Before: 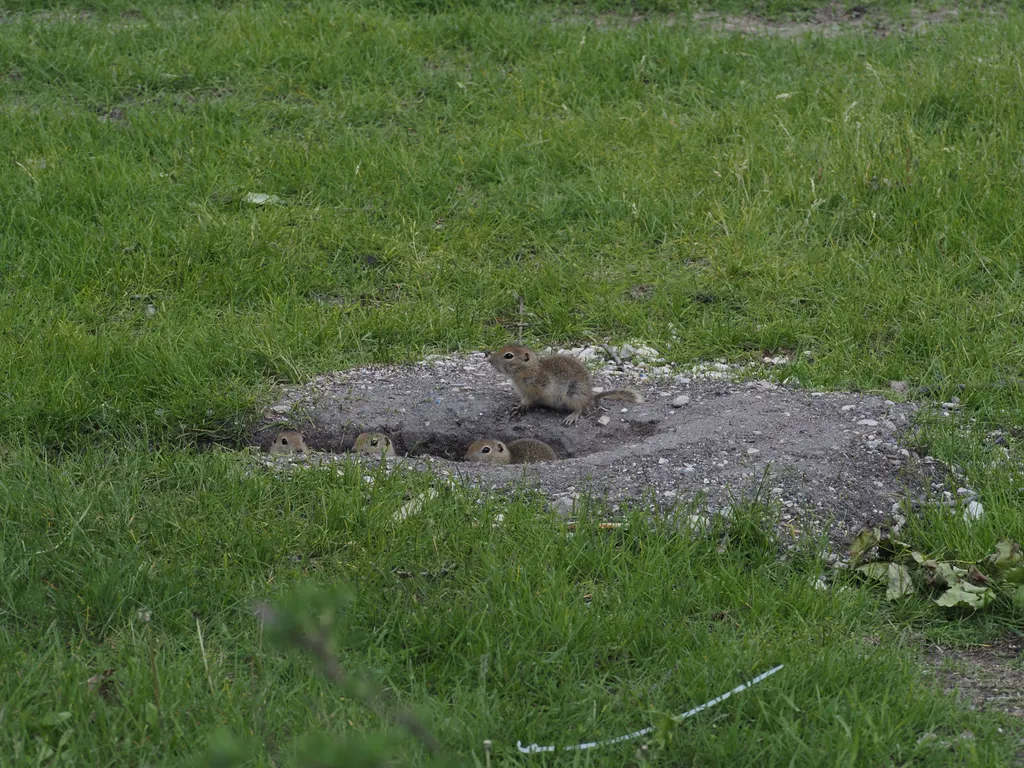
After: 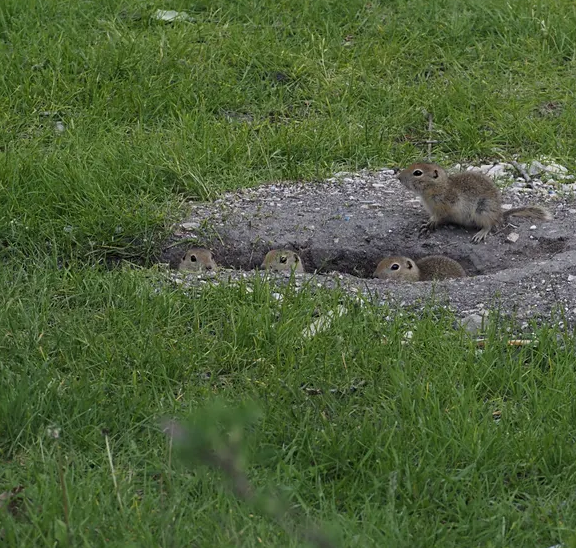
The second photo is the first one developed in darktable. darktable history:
sharpen: amount 0.2
crop: left 8.966%, top 23.852%, right 34.699%, bottom 4.703%
